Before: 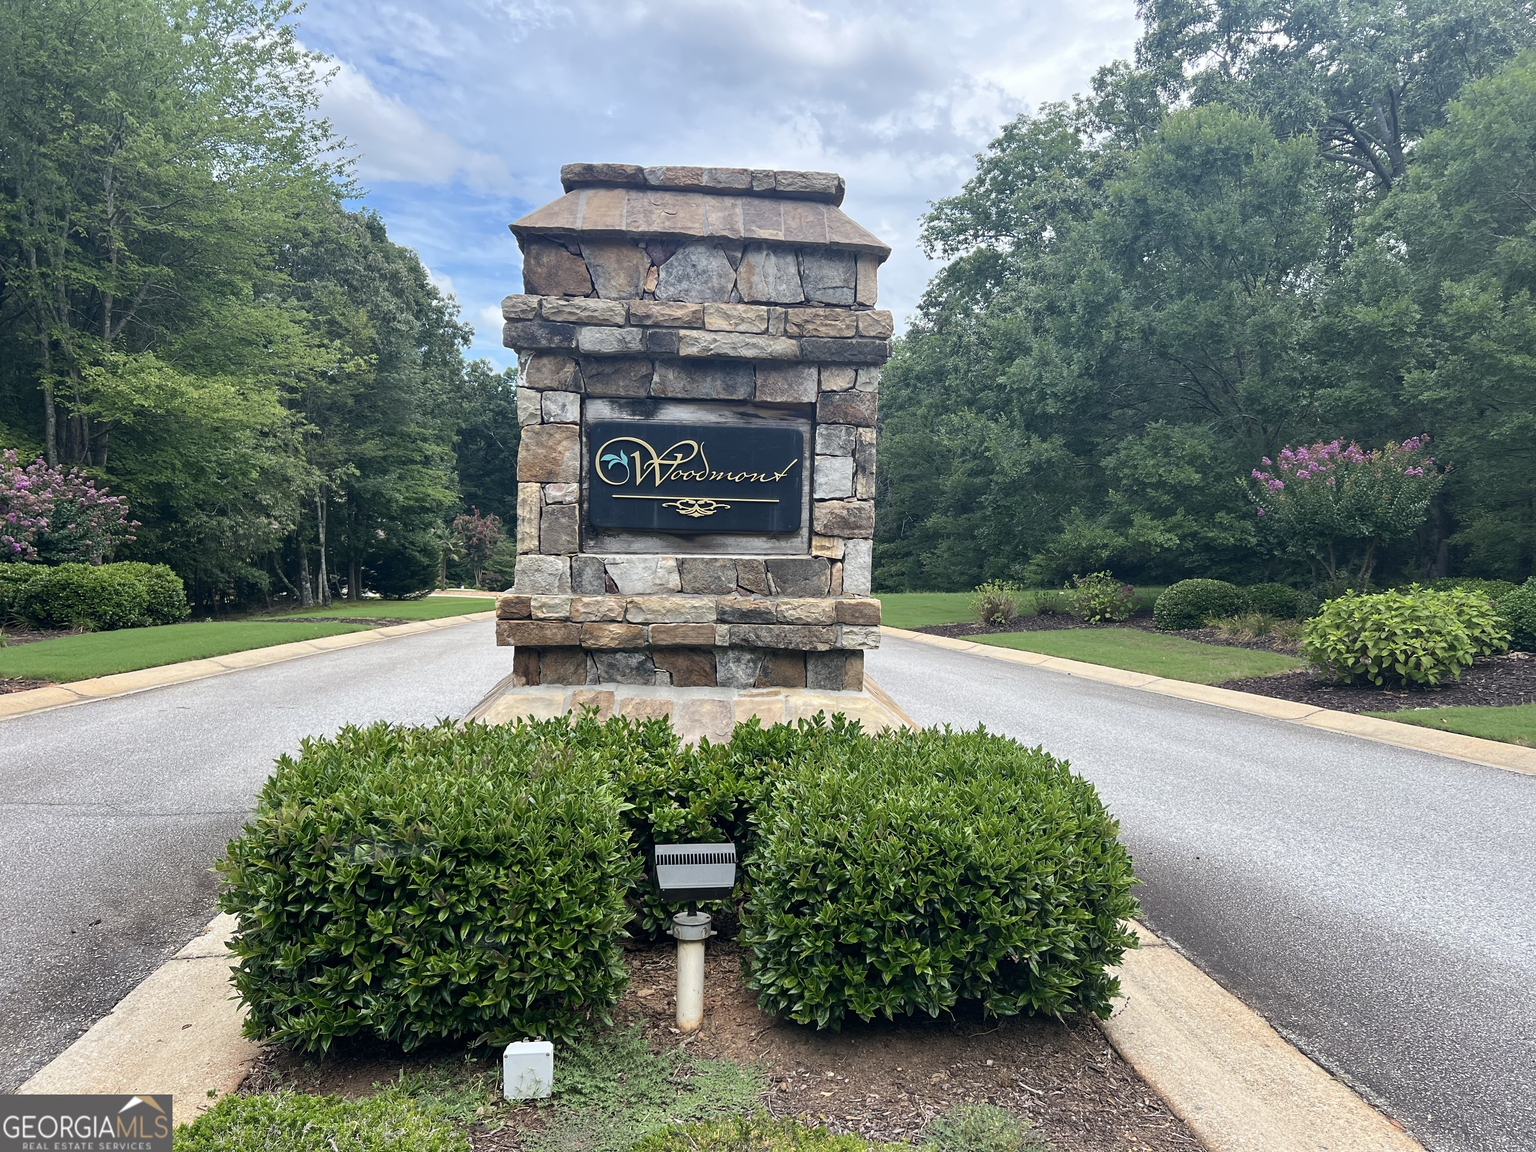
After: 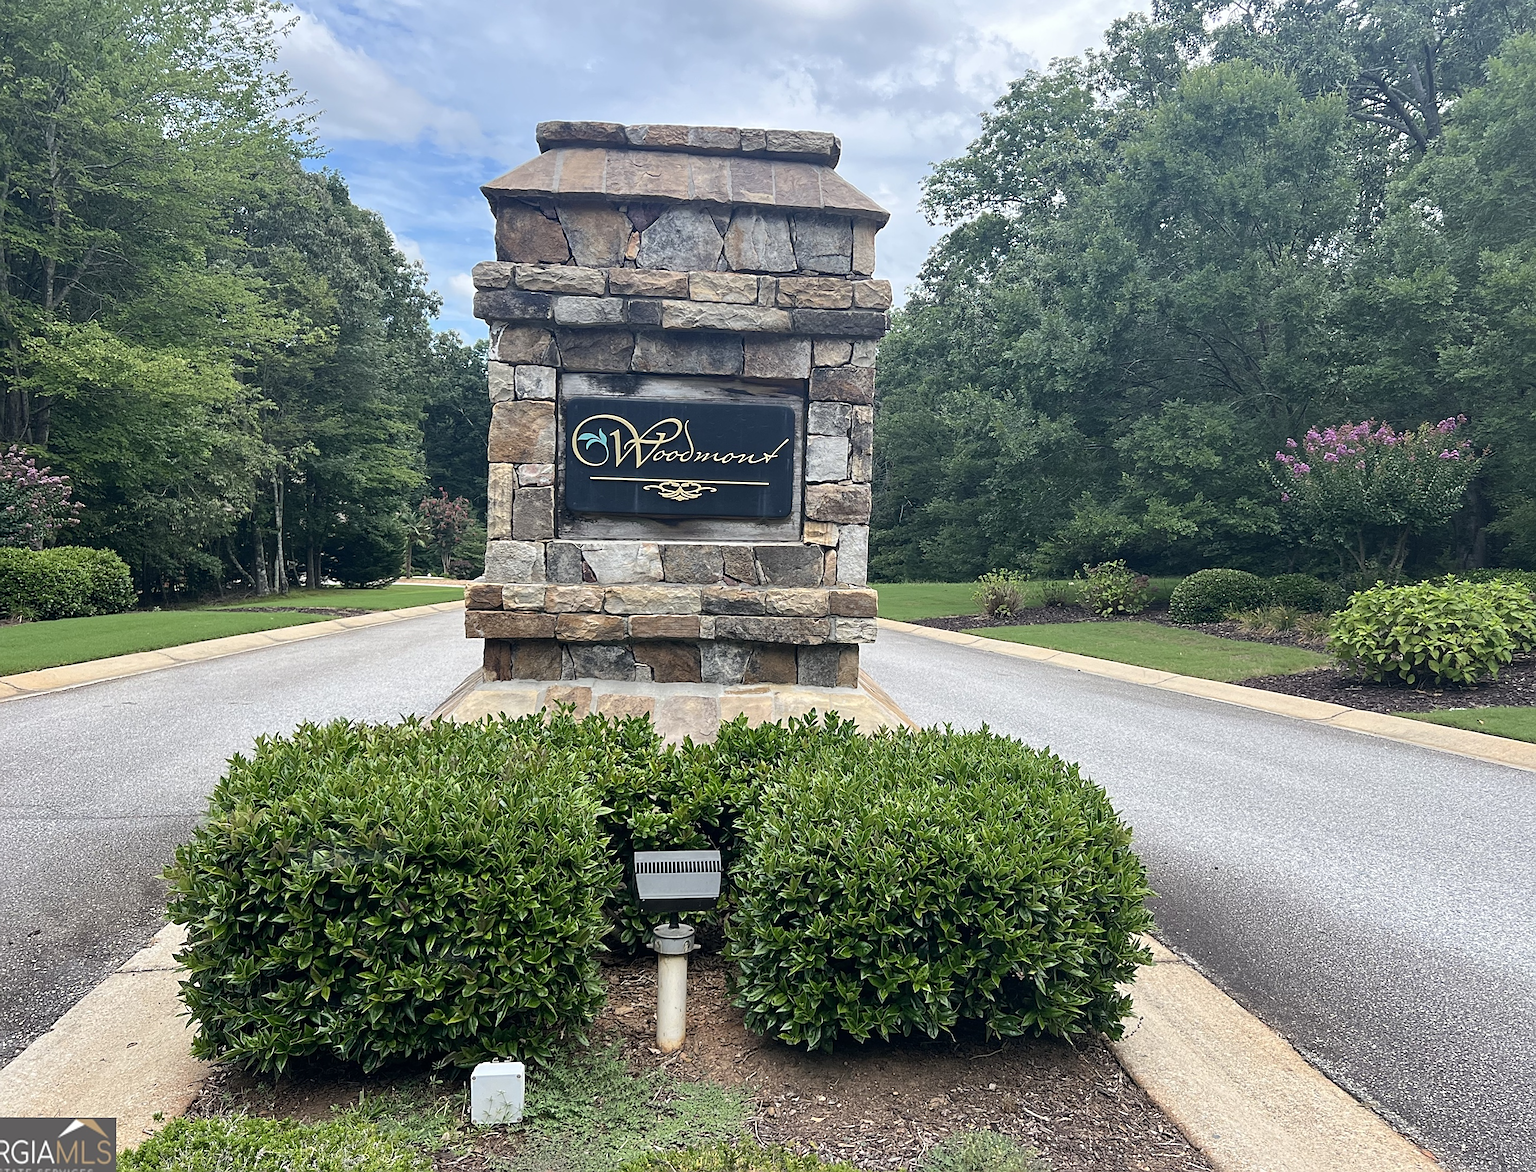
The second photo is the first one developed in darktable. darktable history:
sharpen: on, module defaults
crop and rotate: angle -1.96°, left 3.097%, top 4.154%, right 1.586%, bottom 0.529%
rotate and perspective: rotation -1.75°, automatic cropping off
